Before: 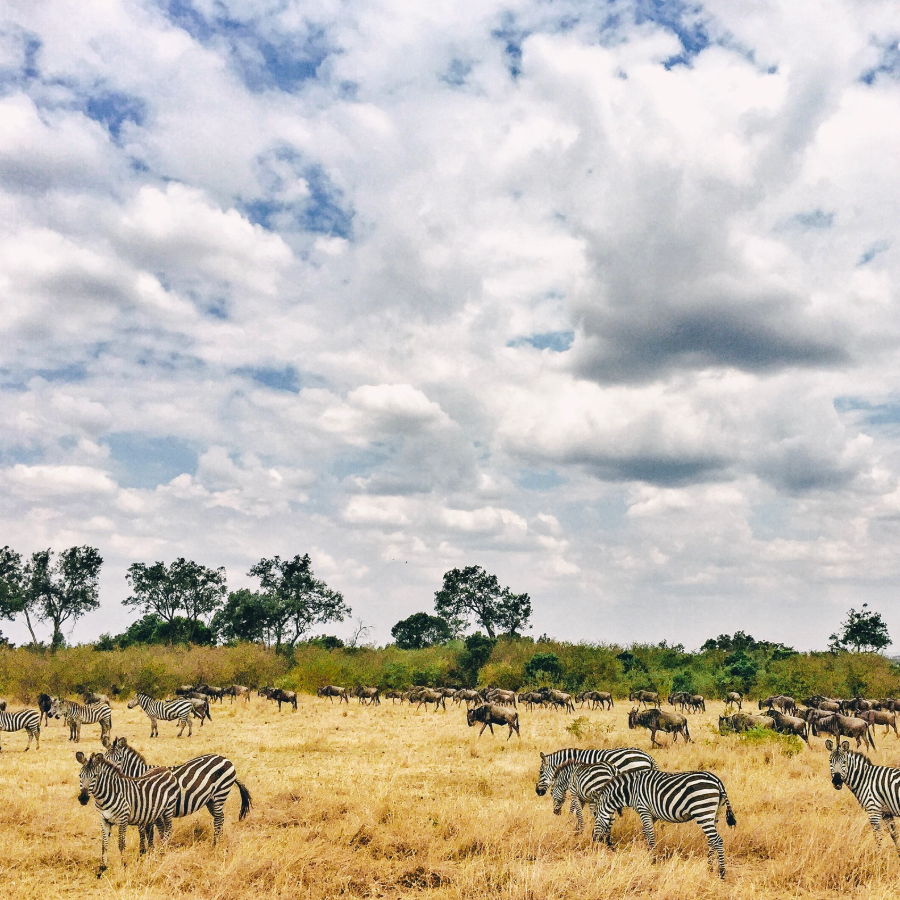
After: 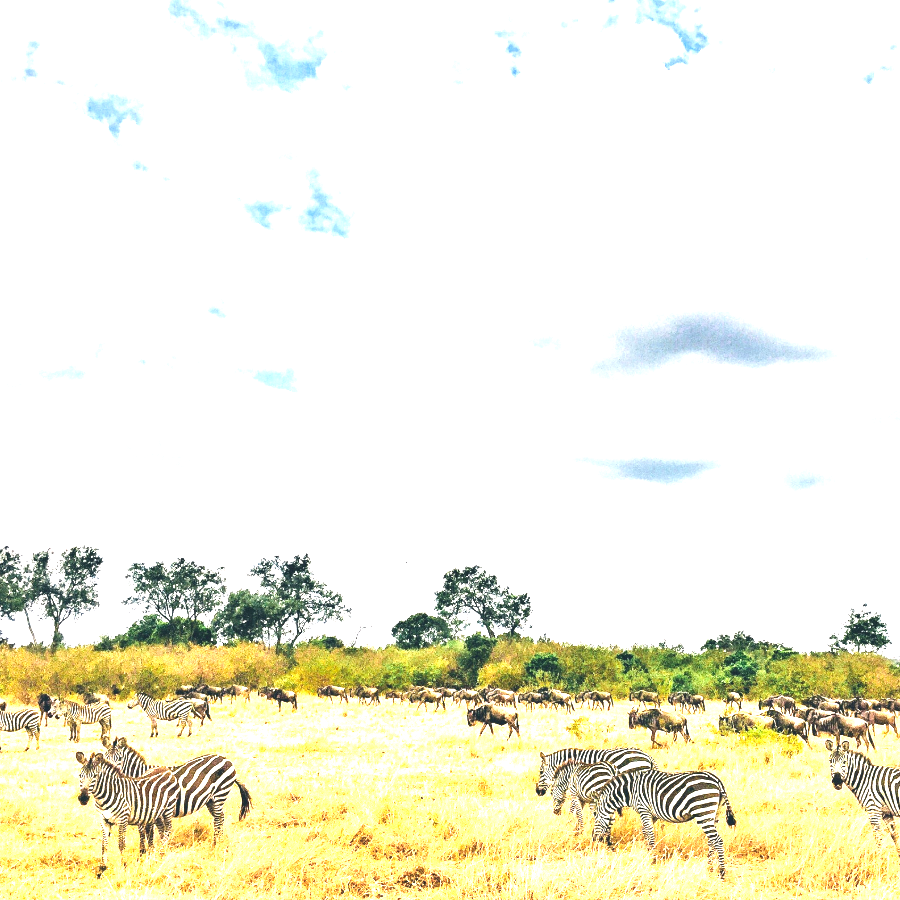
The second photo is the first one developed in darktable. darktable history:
exposure: black level correction 0, exposure 1.74 EV, compensate exposure bias true, compensate highlight preservation false
